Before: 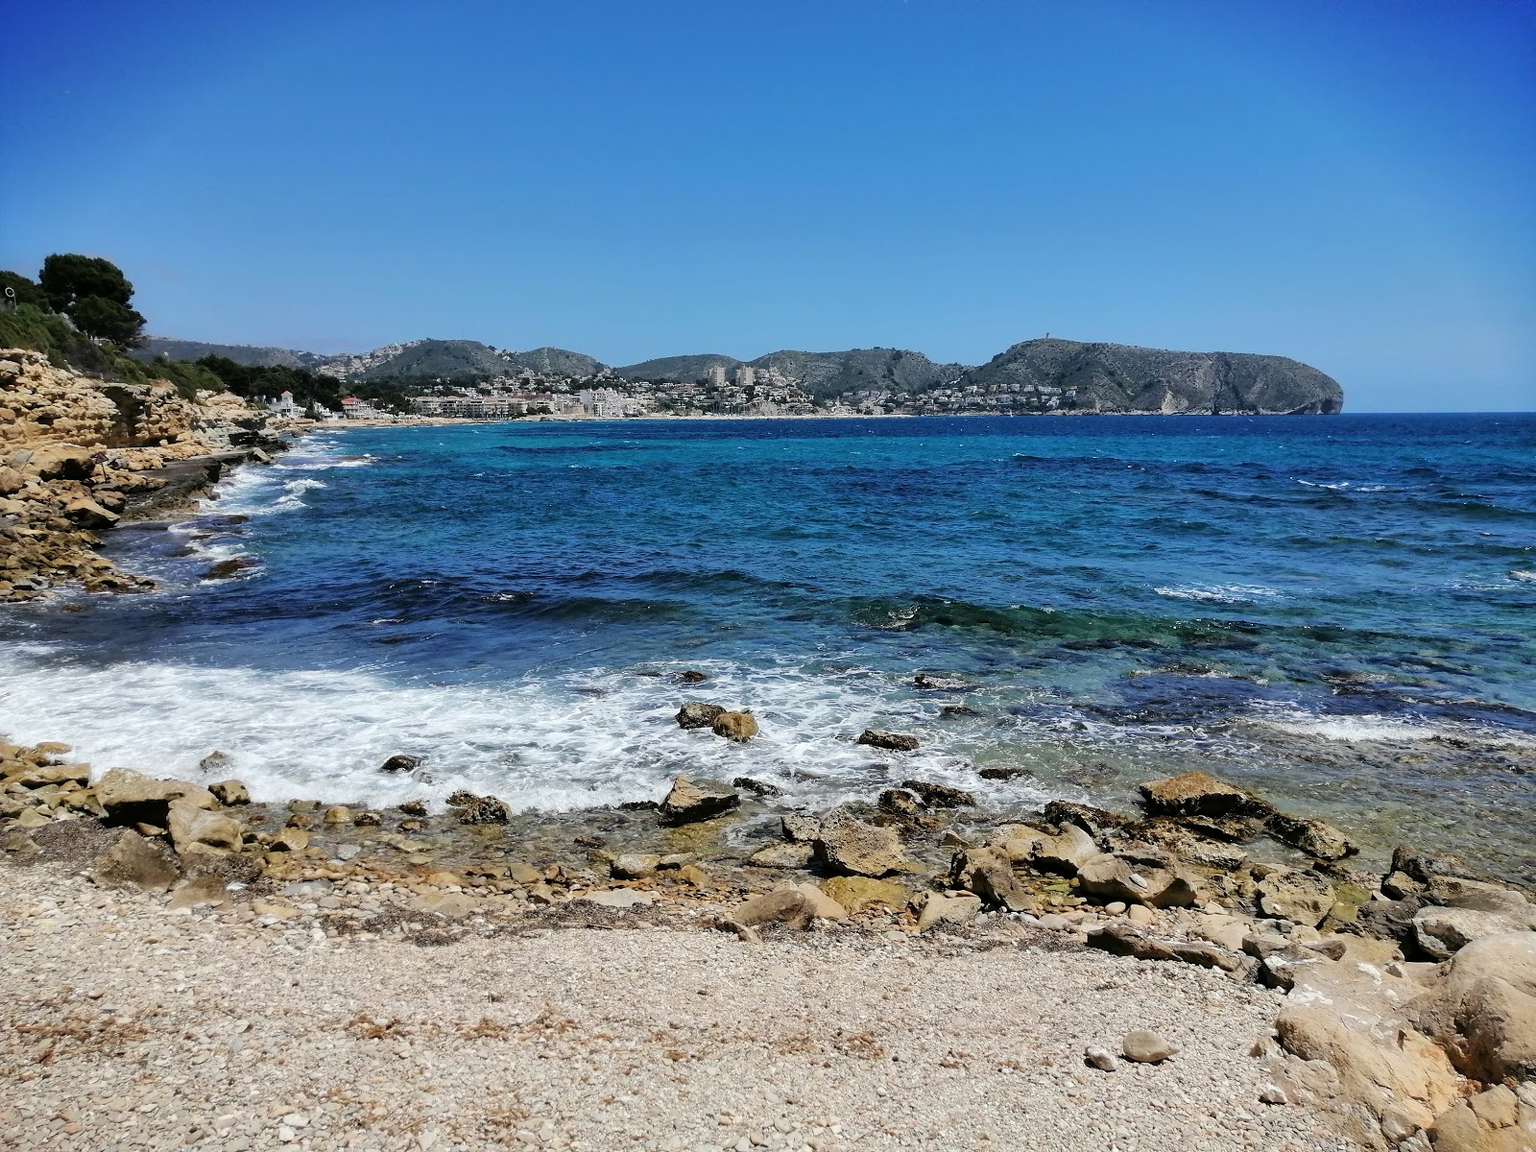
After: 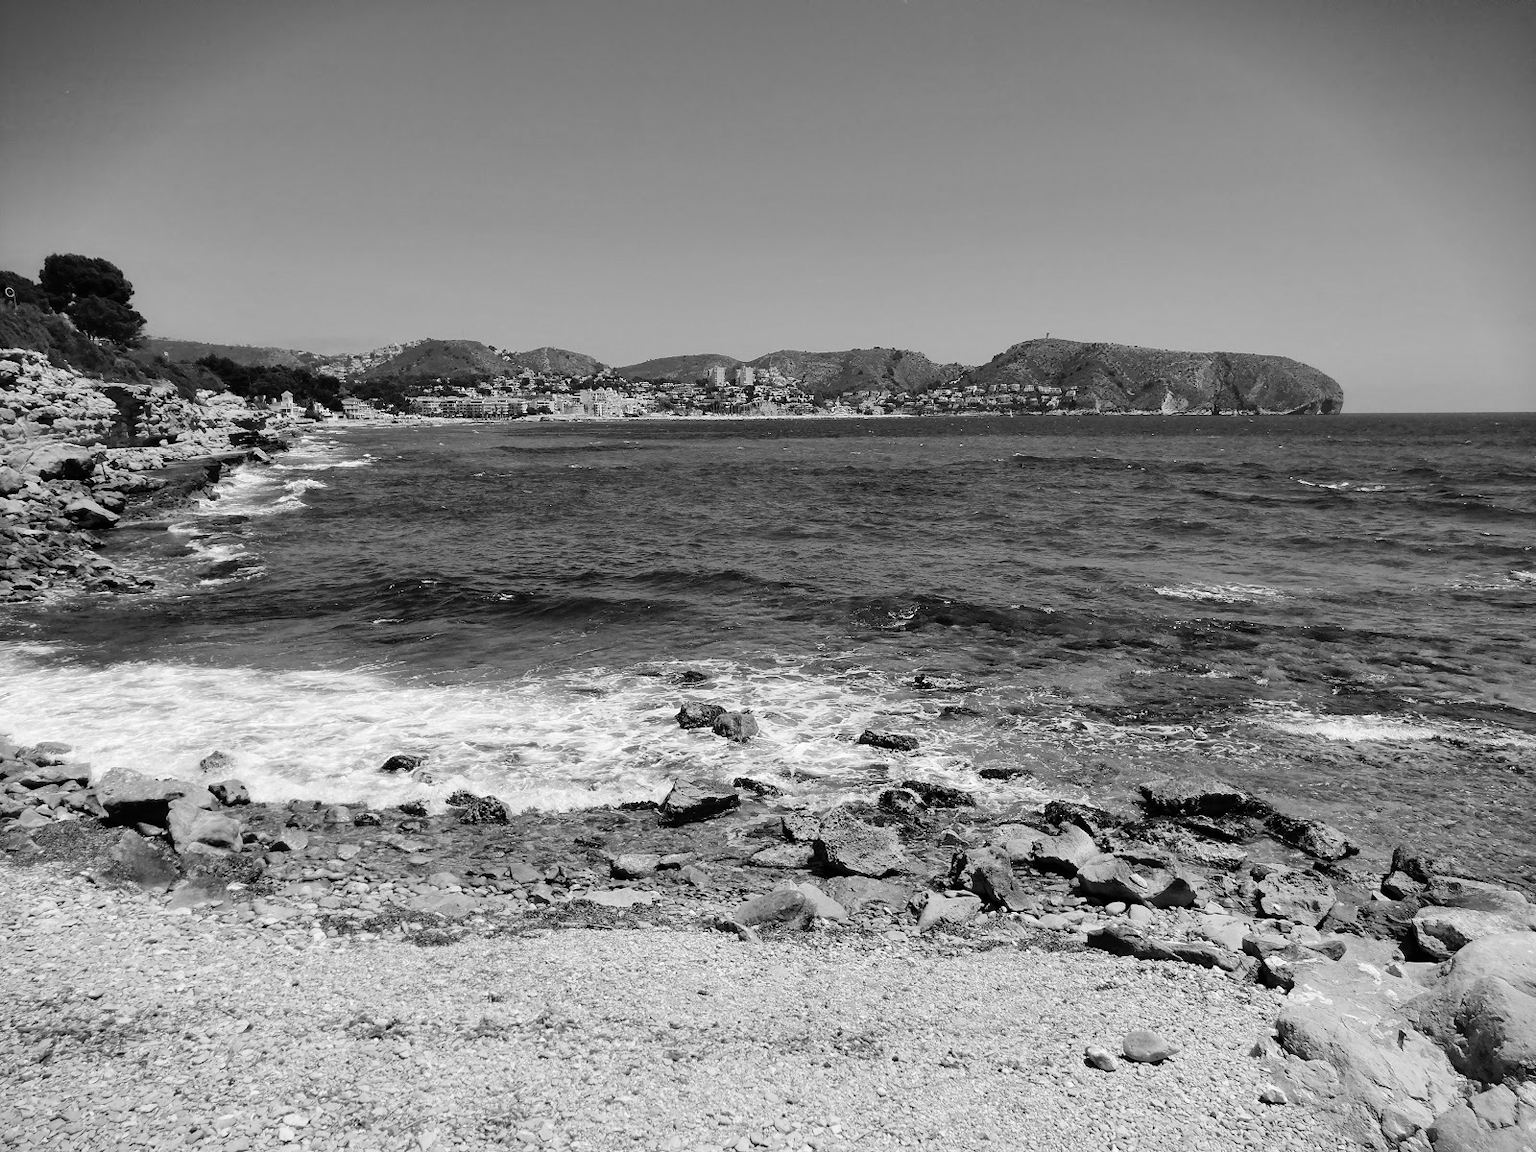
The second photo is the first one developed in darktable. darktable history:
contrast brightness saturation: contrast 0.1, brightness 0.02, saturation 0.02
monochrome: on, module defaults
color contrast: green-magenta contrast 0.8, blue-yellow contrast 1.1, unbound 0
